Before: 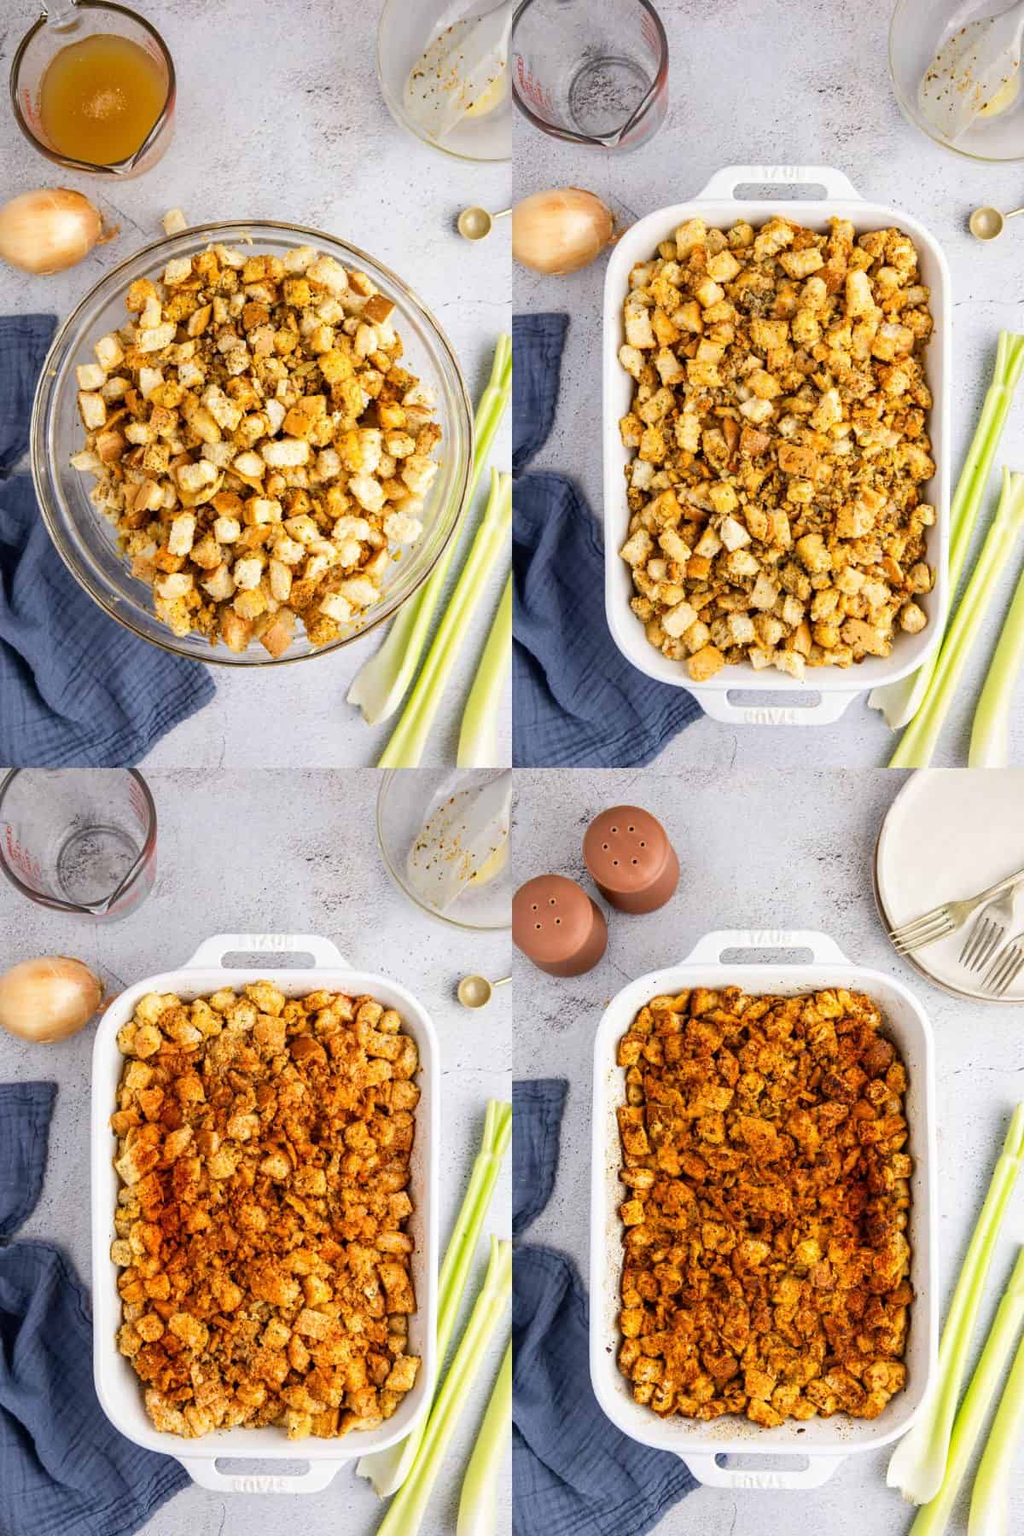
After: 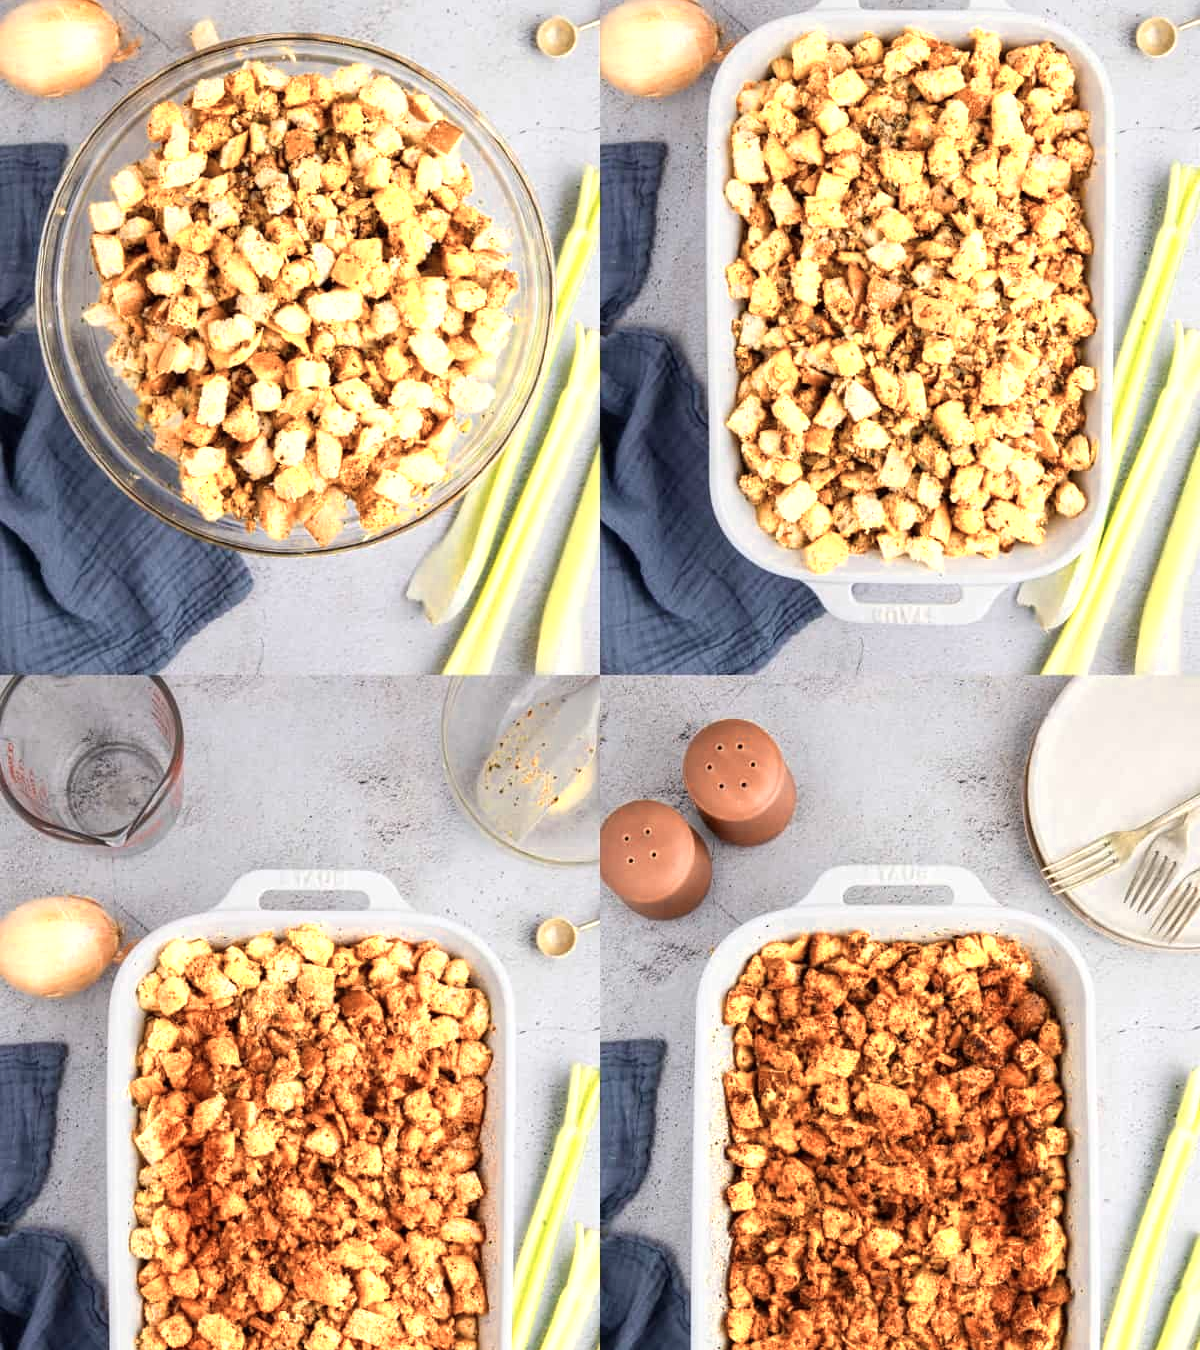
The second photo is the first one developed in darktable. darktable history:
crop and rotate: top 12.5%, bottom 12.5%
color zones: curves: ch0 [(0.018, 0.548) (0.224, 0.64) (0.425, 0.447) (0.675, 0.575) (0.732, 0.579)]; ch1 [(0.066, 0.487) (0.25, 0.5) (0.404, 0.43) (0.75, 0.421) (0.956, 0.421)]; ch2 [(0.044, 0.561) (0.215, 0.465) (0.399, 0.544) (0.465, 0.548) (0.614, 0.447) (0.724, 0.43) (0.882, 0.623) (0.956, 0.632)]
